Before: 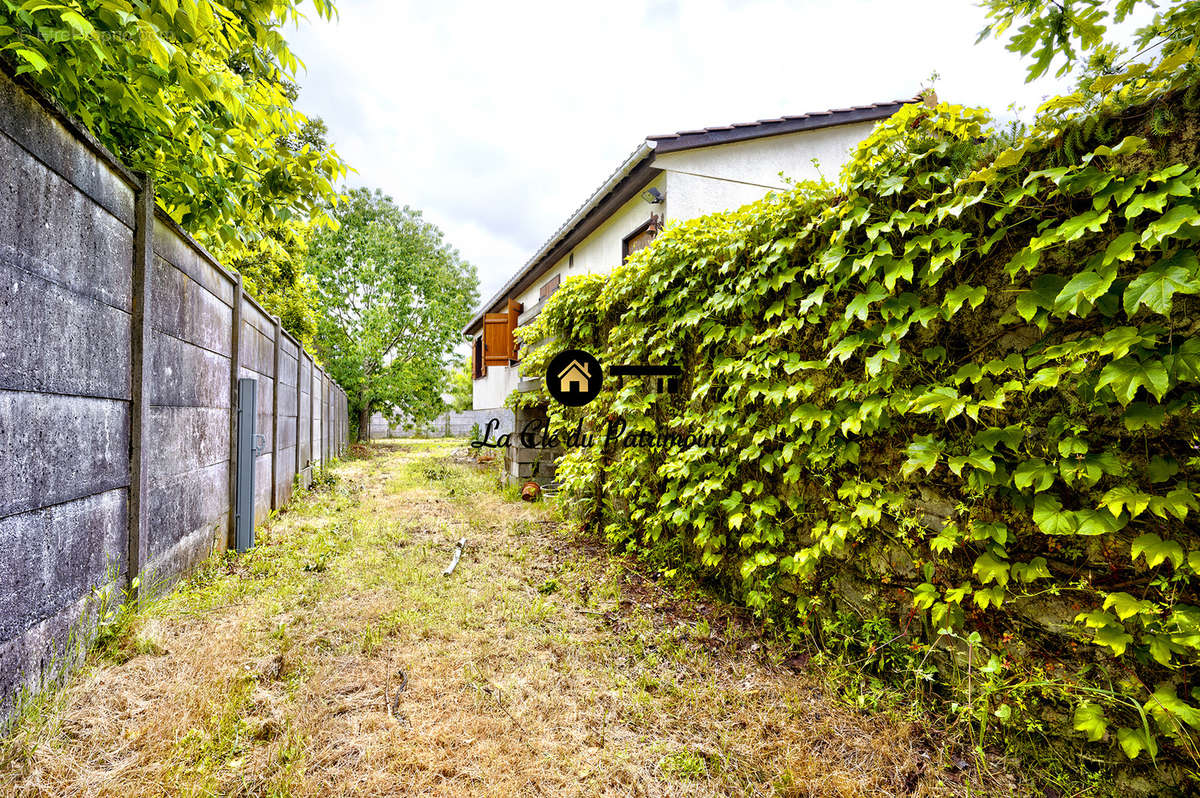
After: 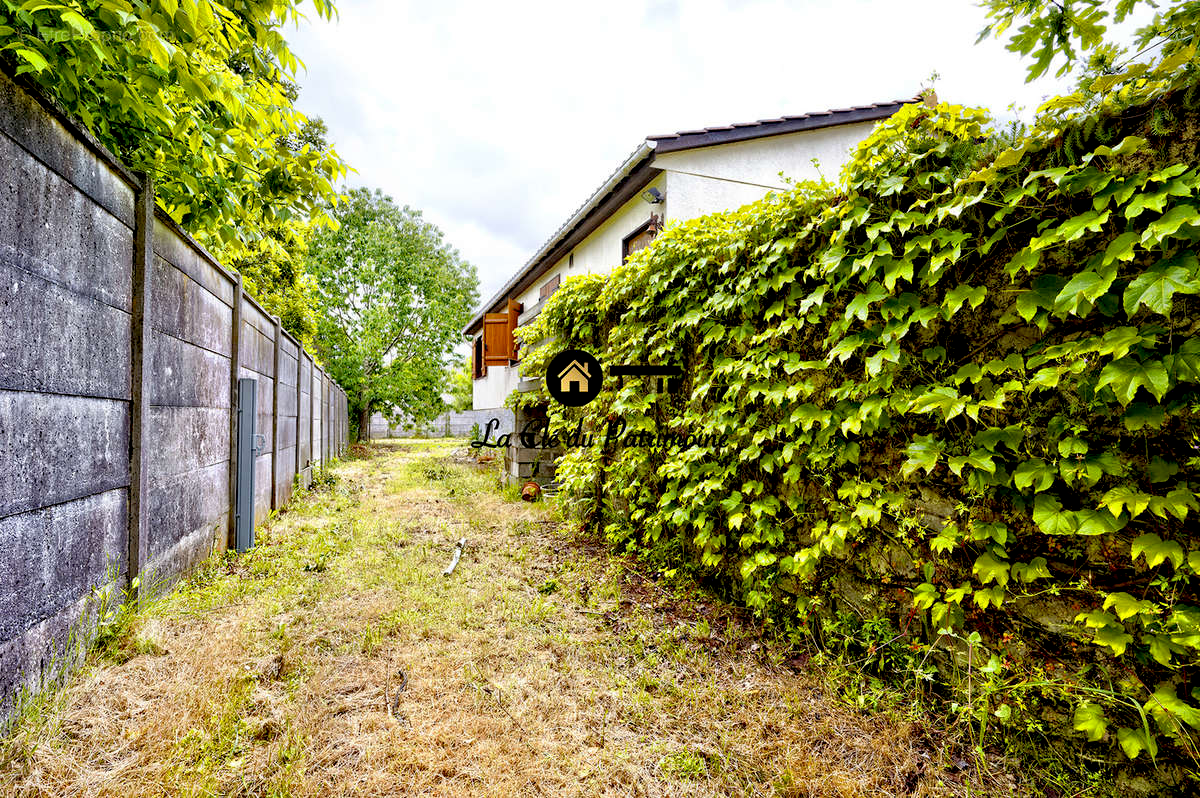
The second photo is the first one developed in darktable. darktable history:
exposure: black level correction 0.013, compensate highlight preservation false
